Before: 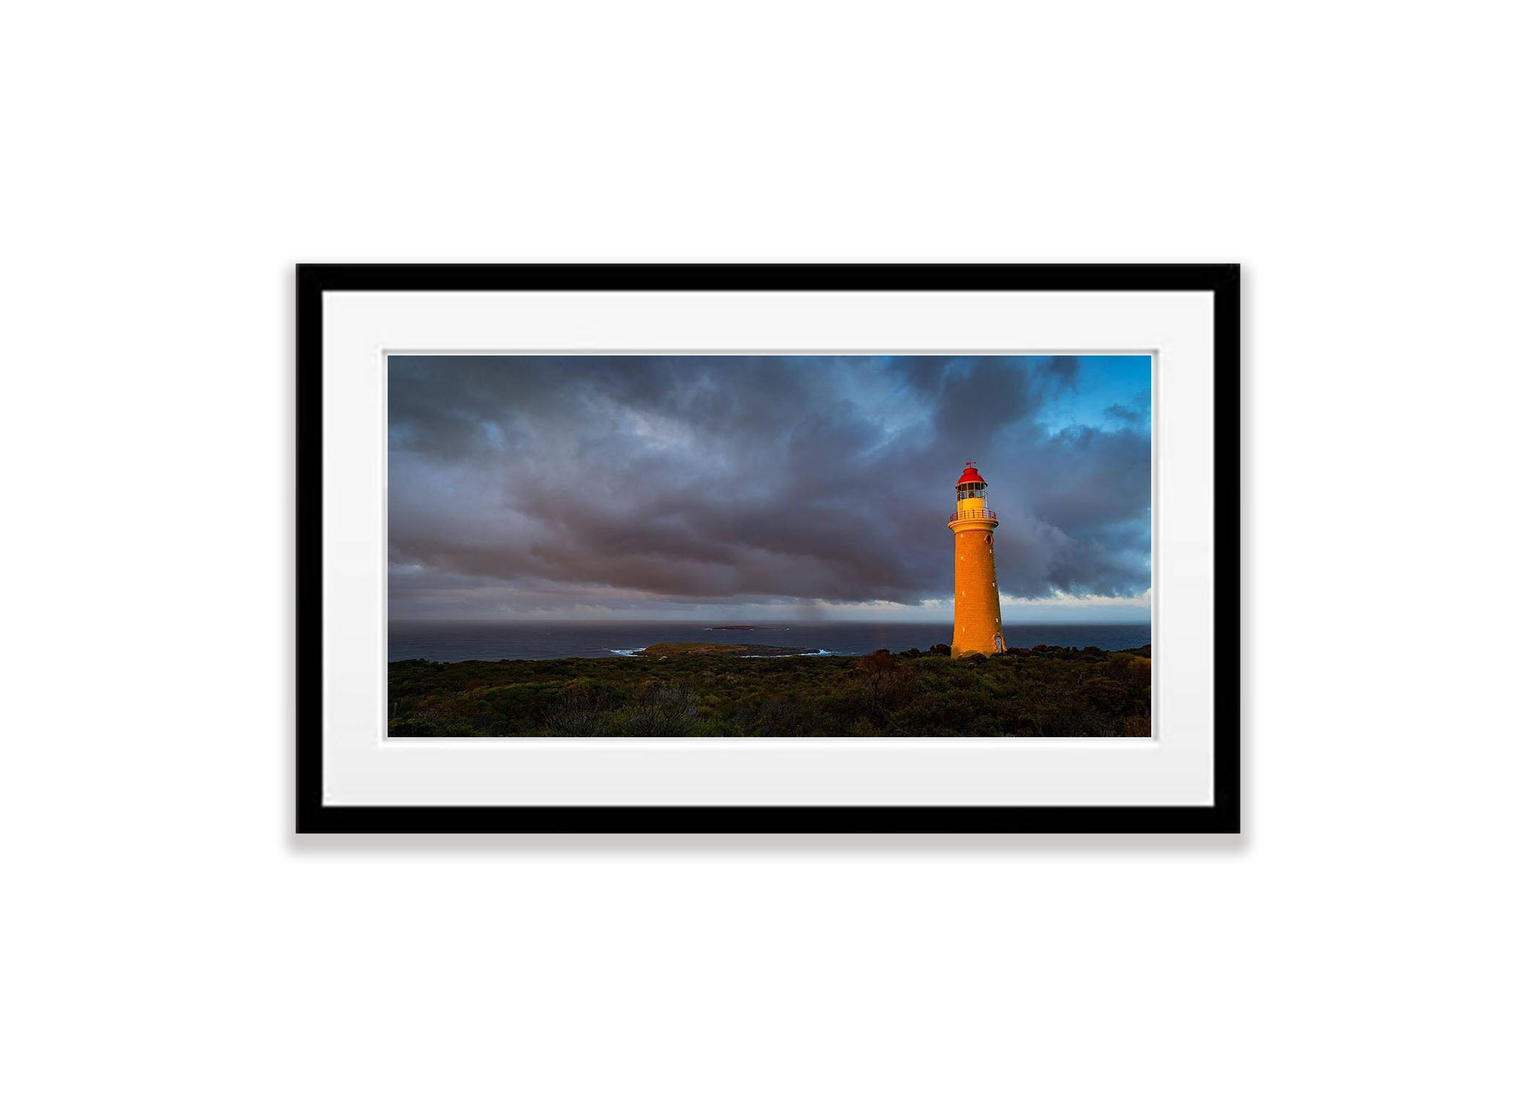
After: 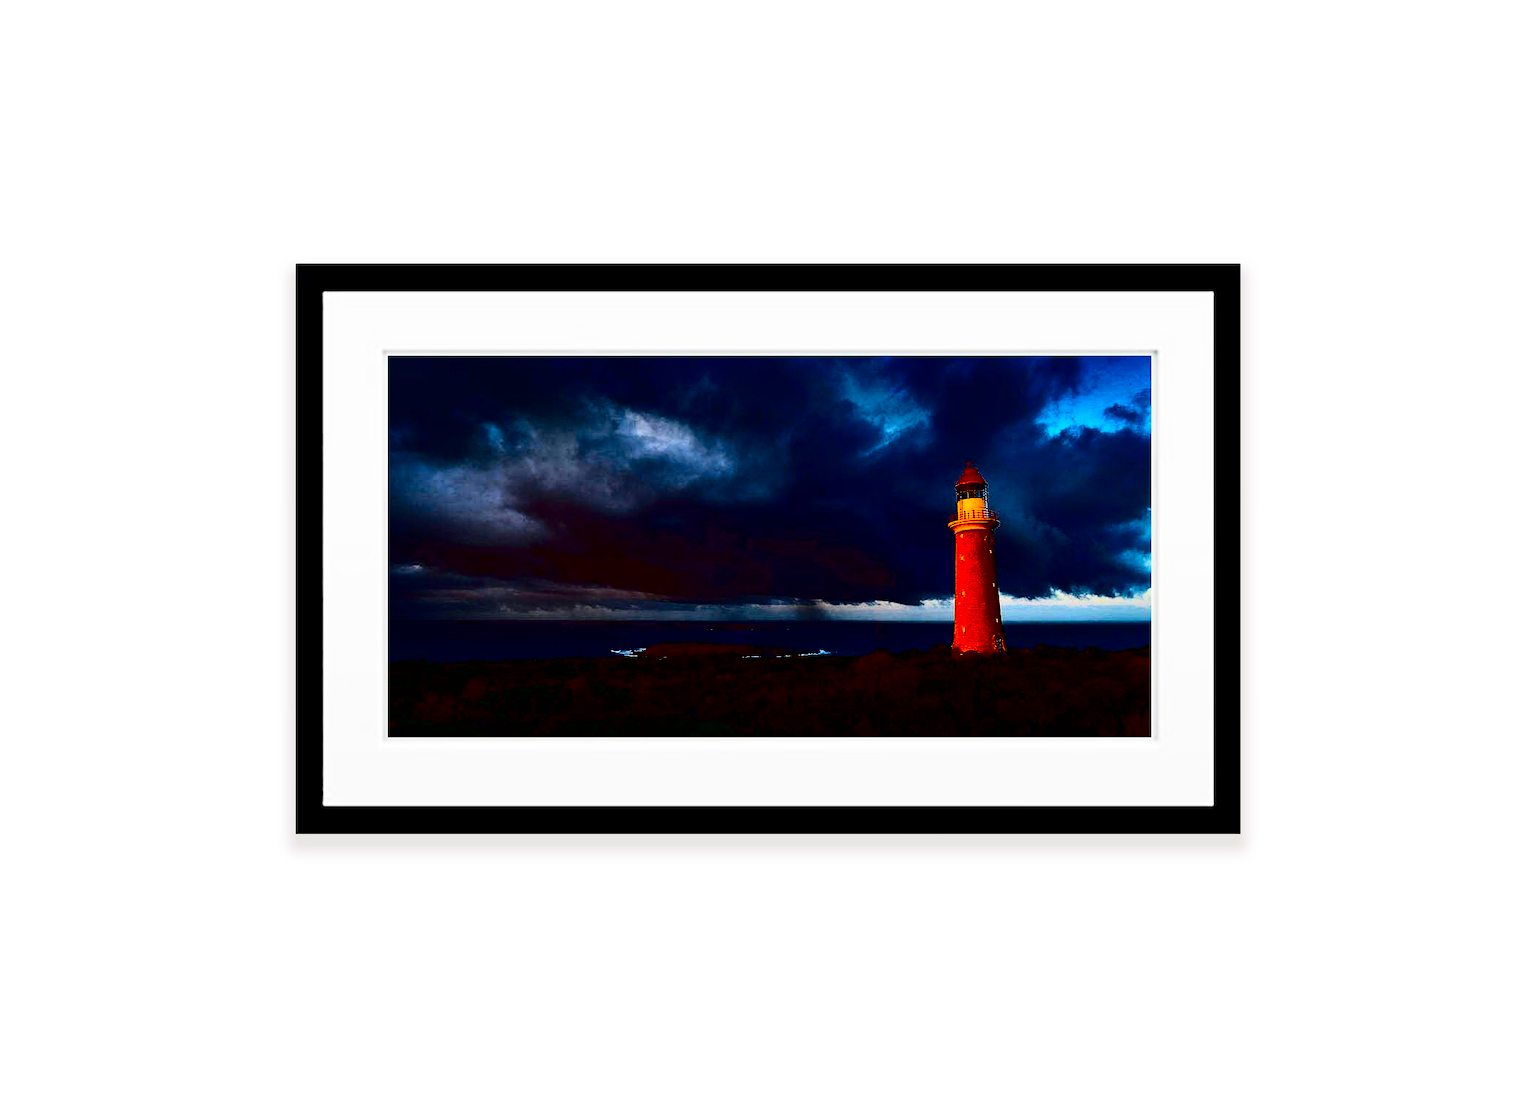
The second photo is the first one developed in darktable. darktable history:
contrast brightness saturation: contrast 0.751, brightness -0.983, saturation 0.981
